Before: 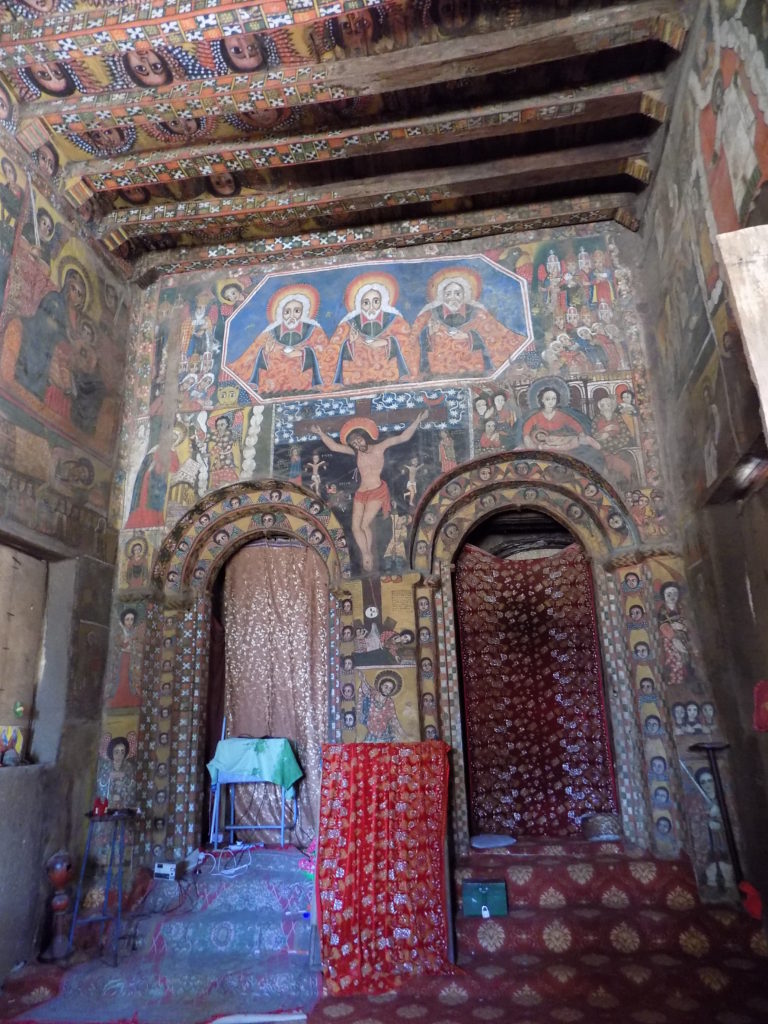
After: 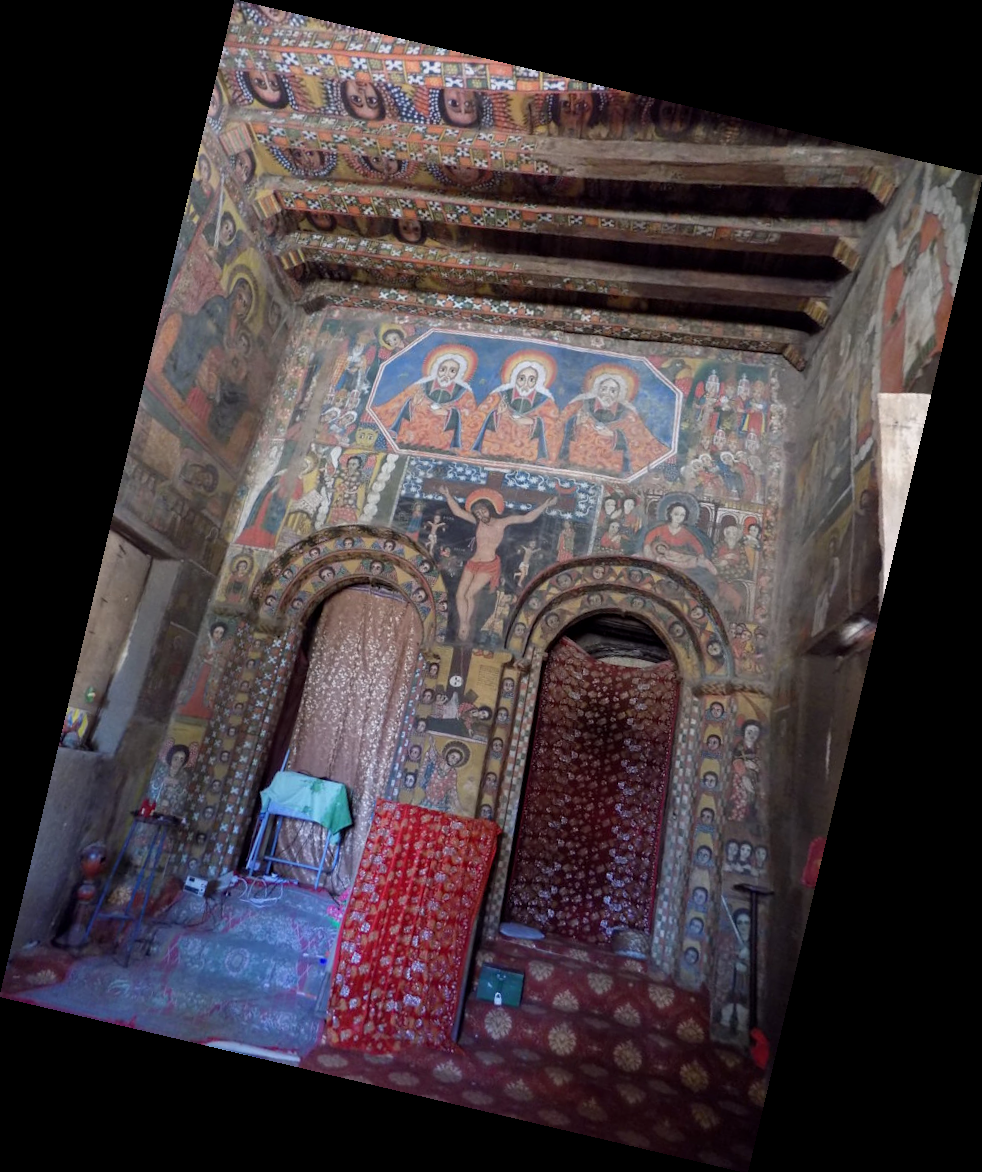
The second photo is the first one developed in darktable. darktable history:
exposure: black level correction 0.001, exposure -0.2 EV, compensate highlight preservation false
rotate and perspective: rotation 13.27°, automatic cropping off
